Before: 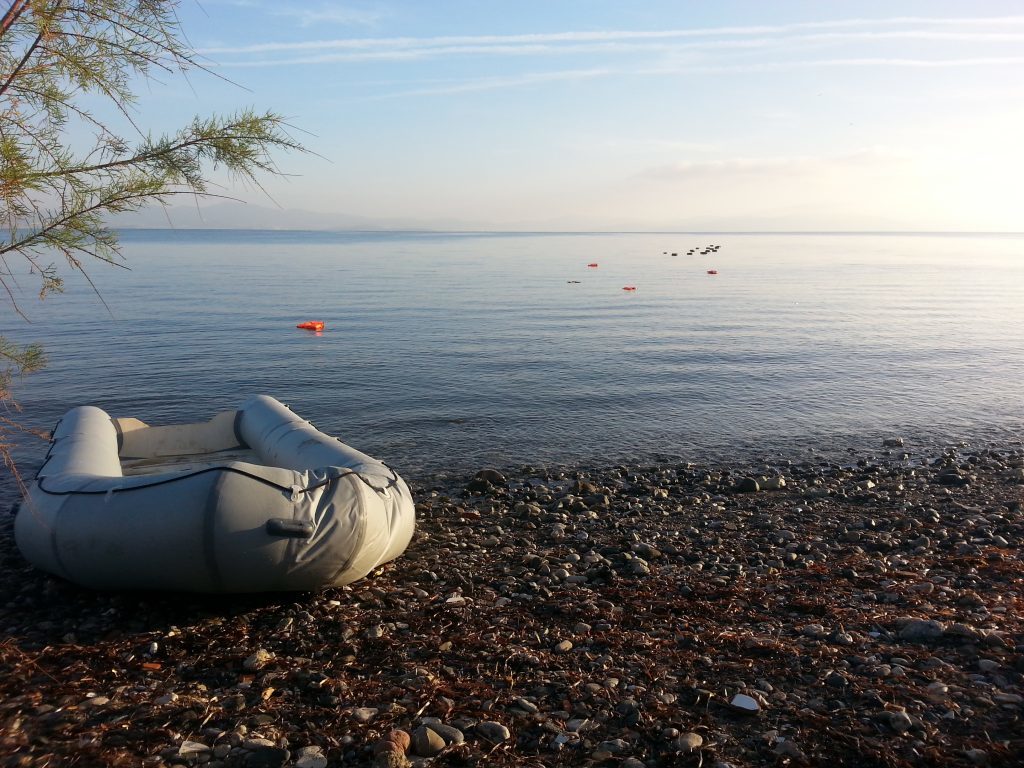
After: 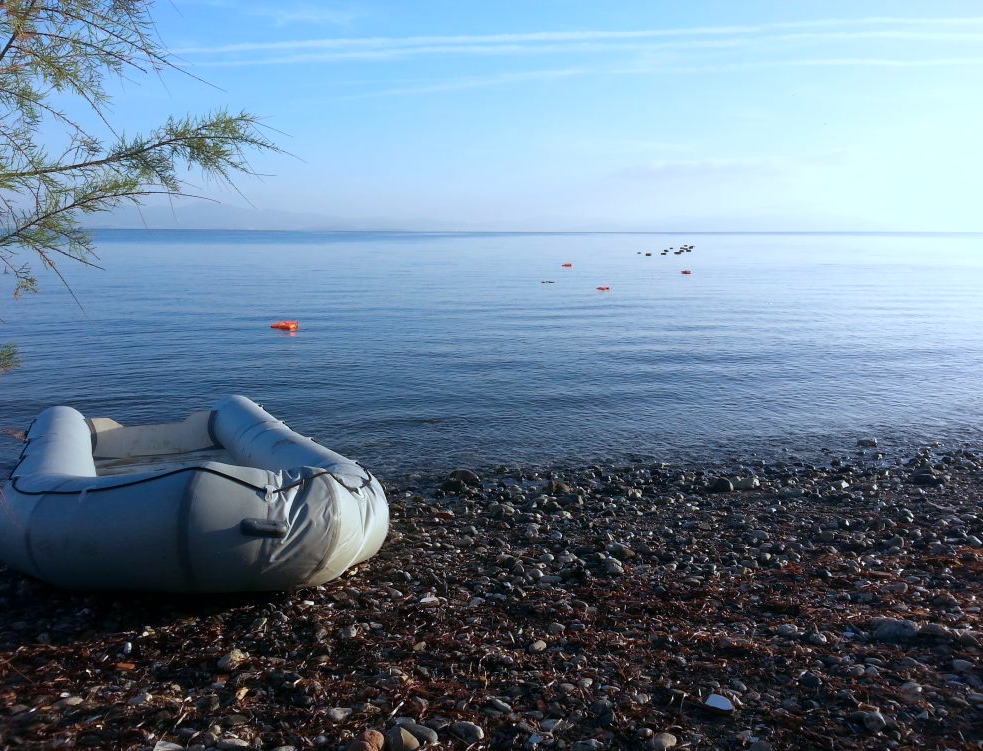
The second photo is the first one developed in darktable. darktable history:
crop and rotate: left 2.615%, right 1.312%, bottom 2.128%
color calibration: illuminant custom, x 0.39, y 0.387, temperature 3799.47 K
